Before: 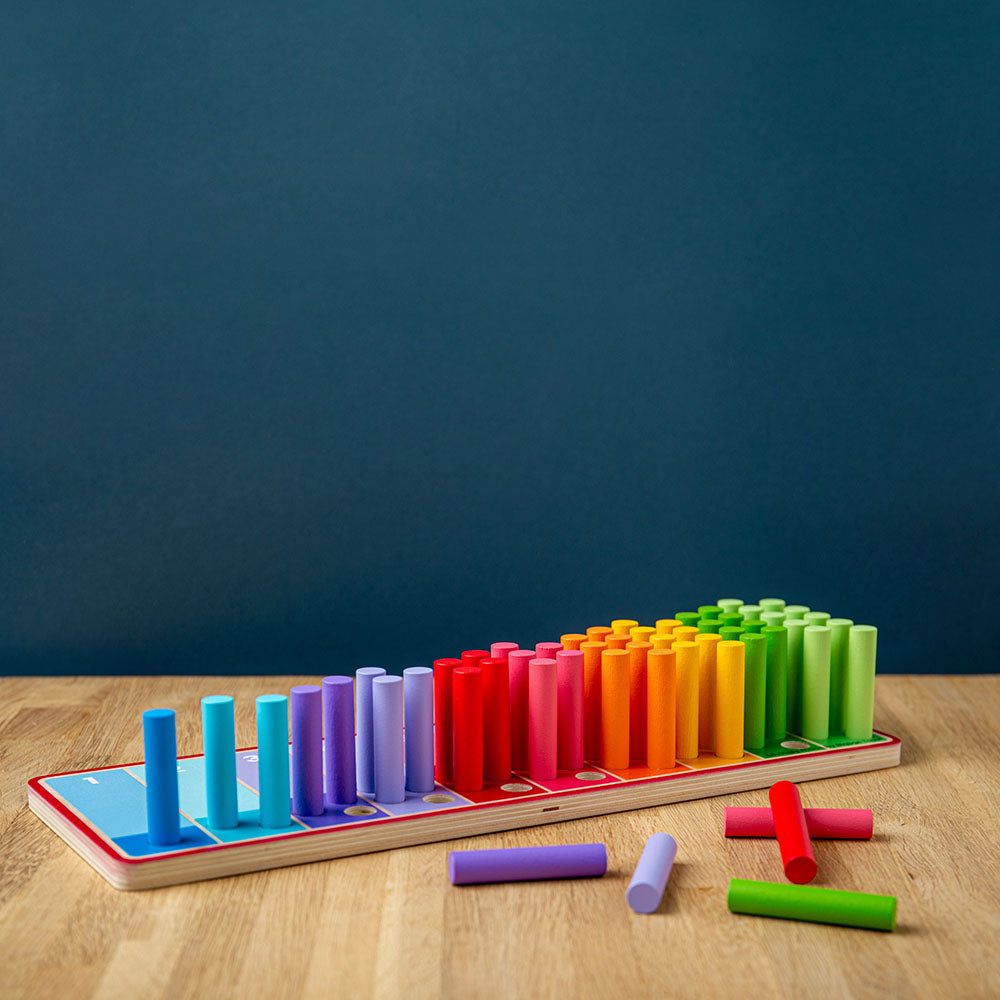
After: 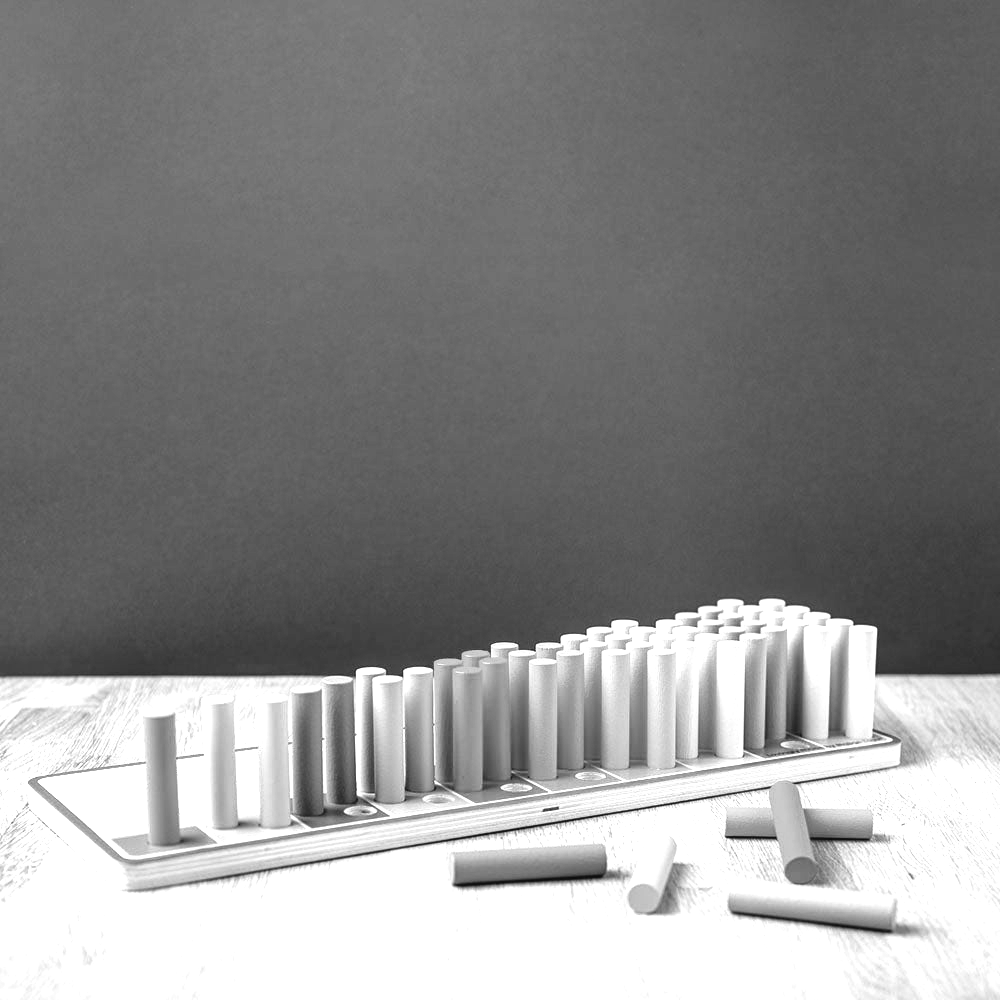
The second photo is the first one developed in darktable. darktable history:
monochrome: a 16.01, b -2.65, highlights 0.52
exposure: black level correction -0.002, exposure 0.708 EV, compensate exposure bias true, compensate highlight preservation false
levels: levels [0, 0.394, 0.787]
